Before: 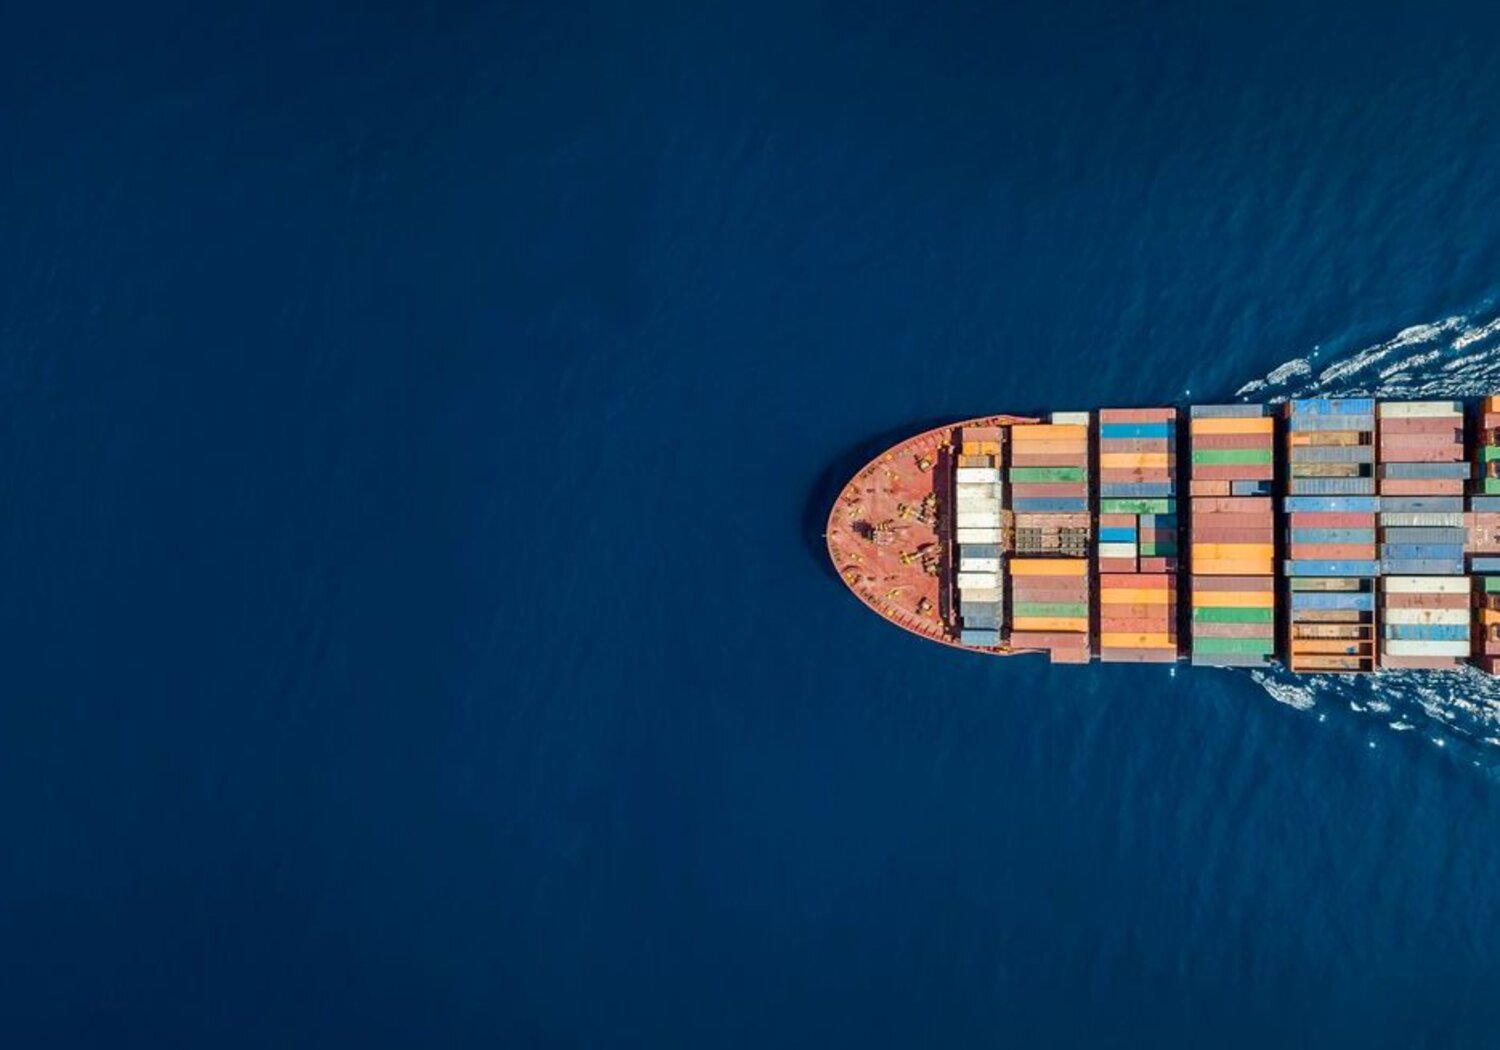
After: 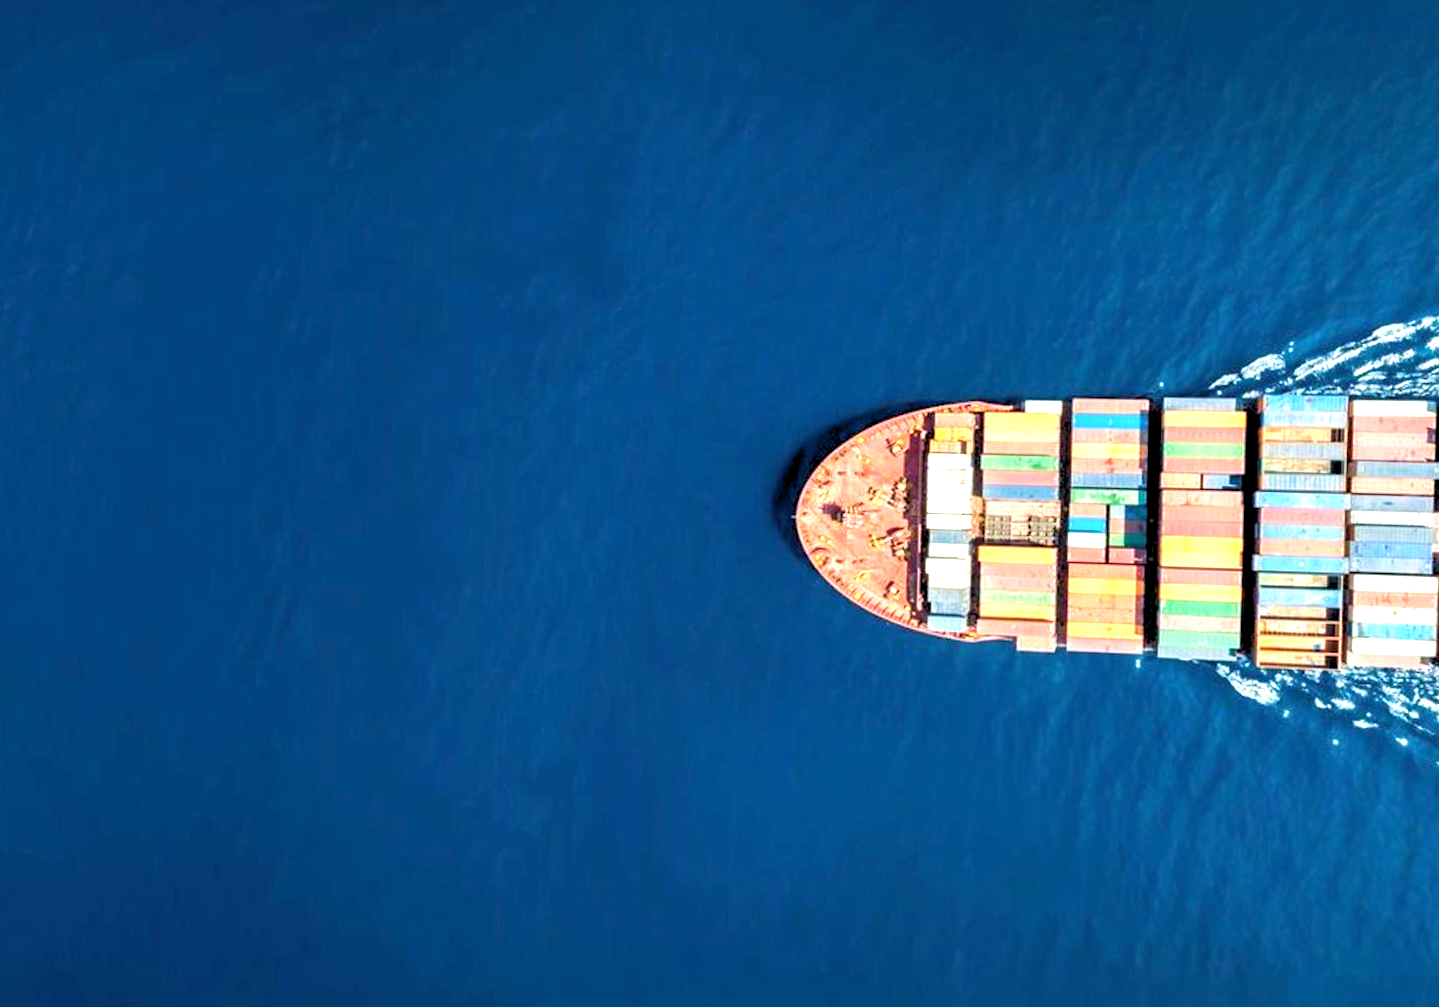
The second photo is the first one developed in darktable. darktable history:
crop and rotate: angle -1.69°
velvia: on, module defaults
exposure: black level correction 0, exposure 1.198 EV, compensate exposure bias true, compensate highlight preservation false
rgb levels: levels [[0.013, 0.434, 0.89], [0, 0.5, 1], [0, 0.5, 1]]
tone equalizer: on, module defaults
